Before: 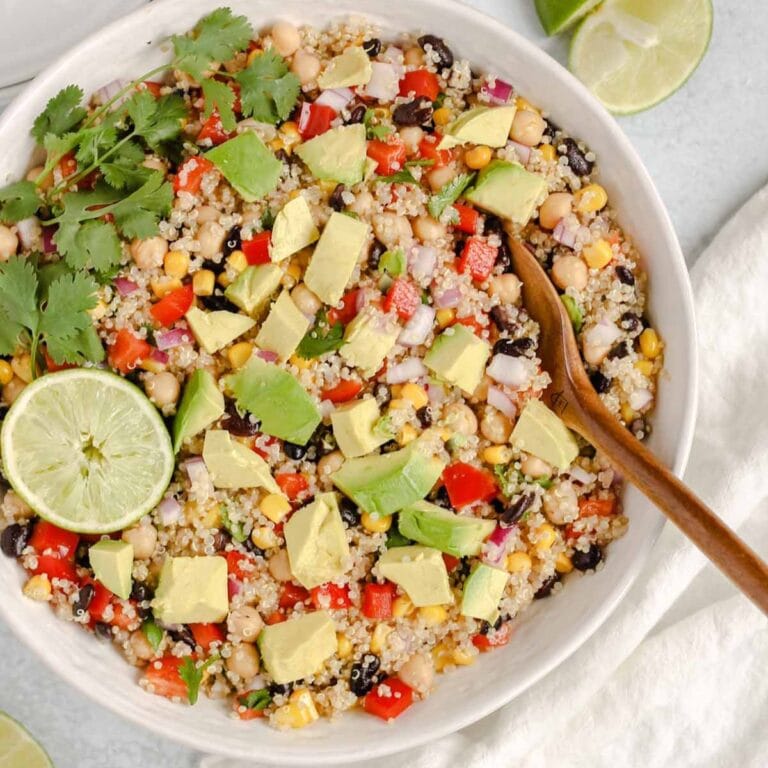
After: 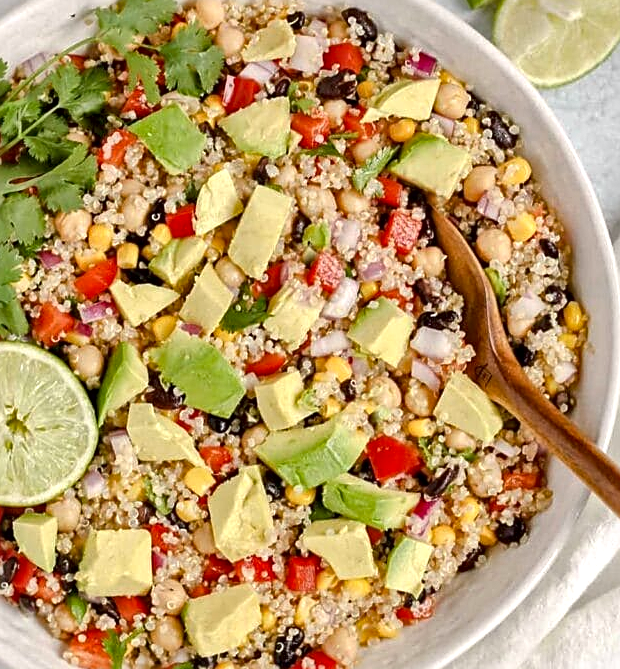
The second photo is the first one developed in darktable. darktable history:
crop: left 9.999%, top 3.602%, right 9.17%, bottom 9.273%
haze removal: compatibility mode true, adaptive false
local contrast: mode bilateral grid, contrast 19, coarseness 18, detail 163%, midtone range 0.2
sharpen: on, module defaults
